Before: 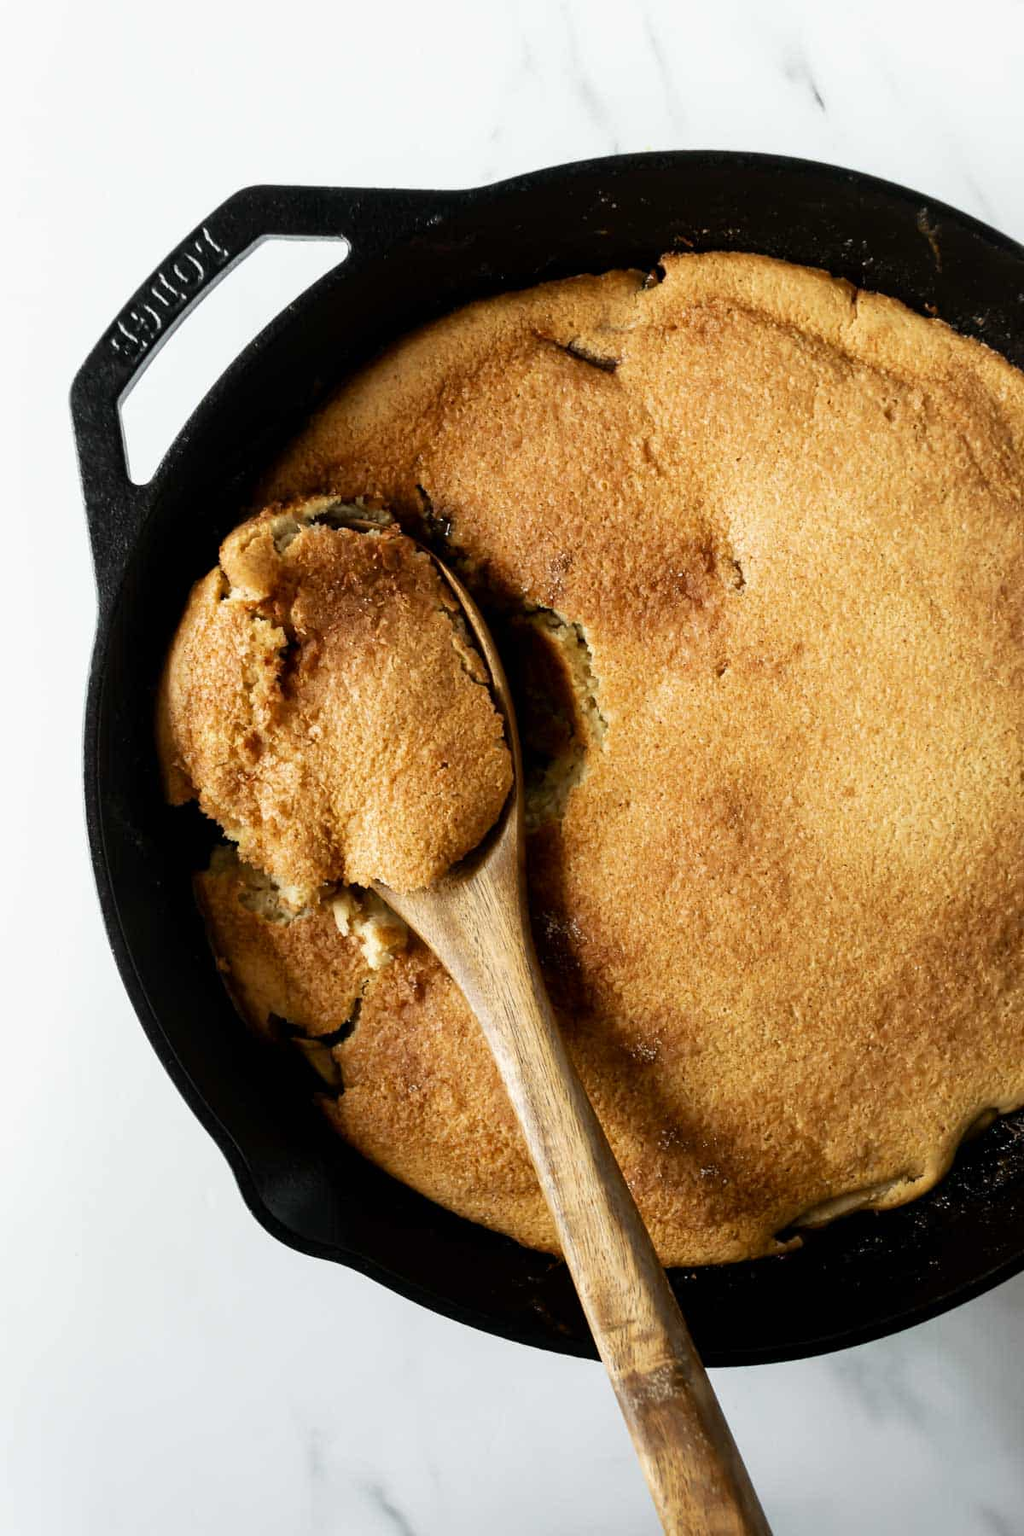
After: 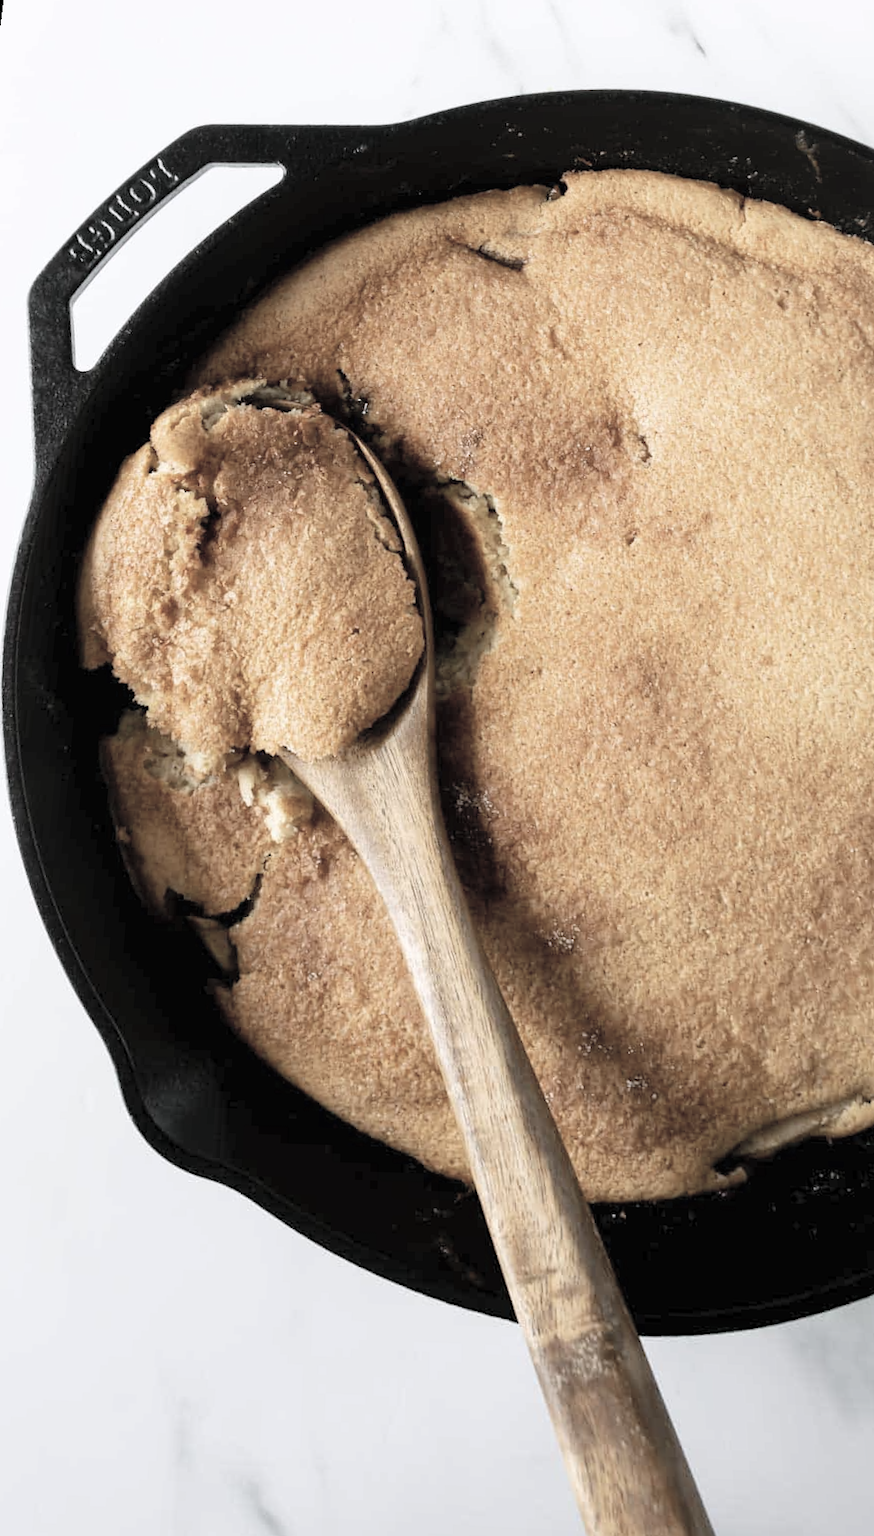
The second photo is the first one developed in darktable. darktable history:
contrast brightness saturation: brightness 0.18, saturation -0.5
rotate and perspective: rotation 0.72°, lens shift (vertical) -0.352, lens shift (horizontal) -0.051, crop left 0.152, crop right 0.859, crop top 0.019, crop bottom 0.964
white balance: red 1.009, blue 1.027
